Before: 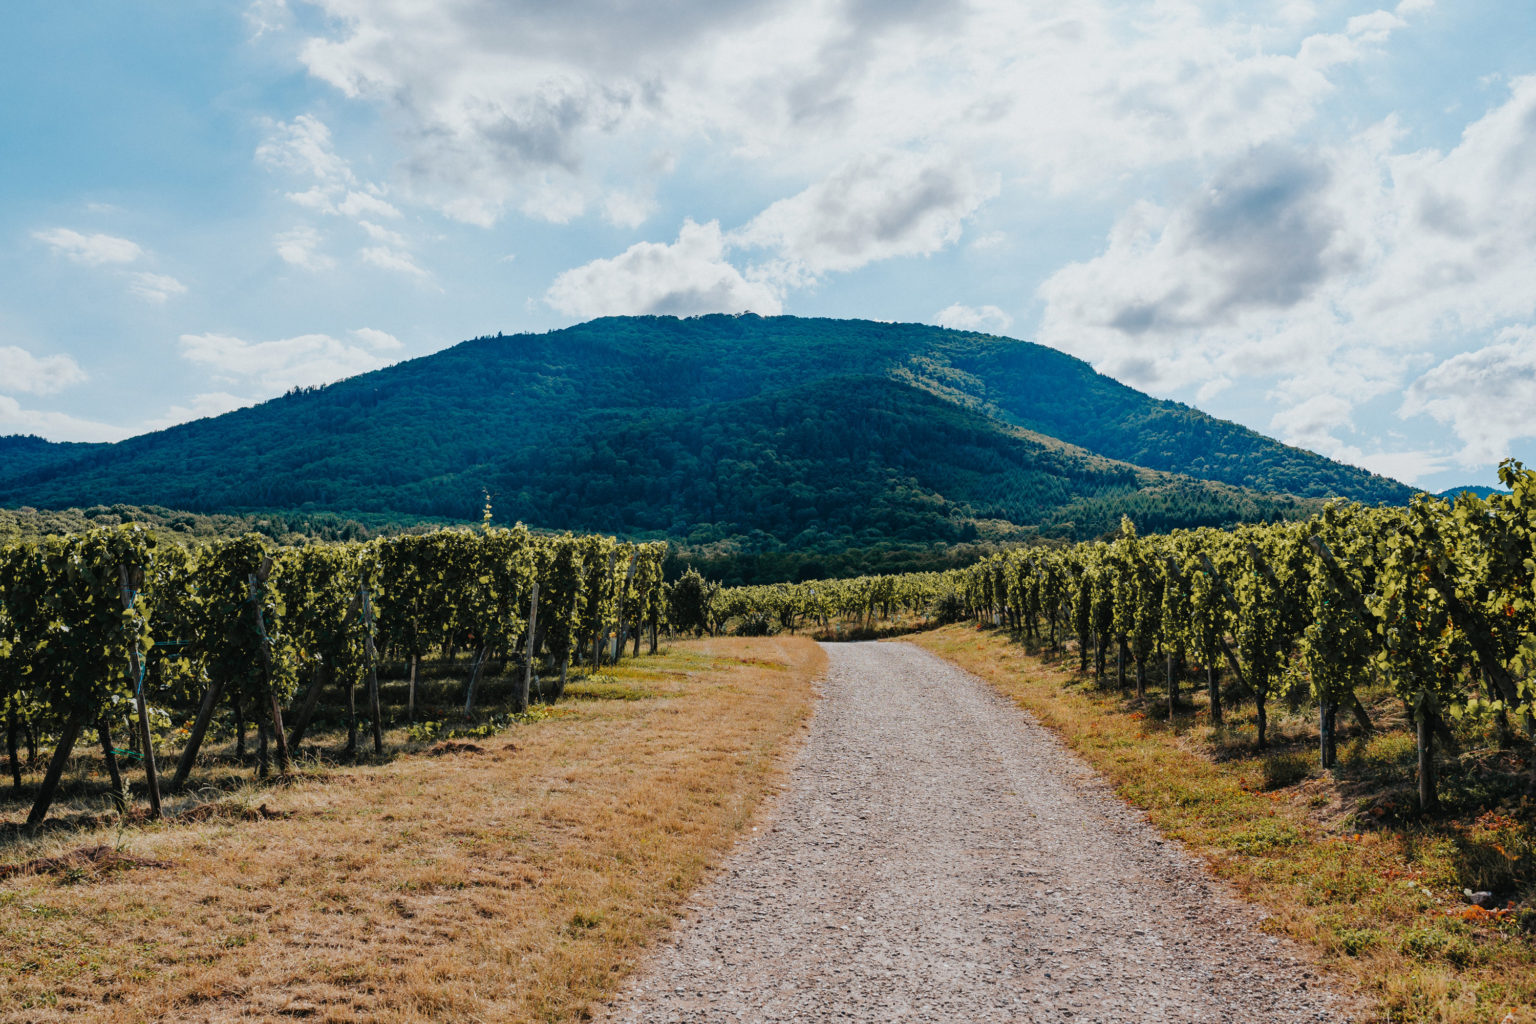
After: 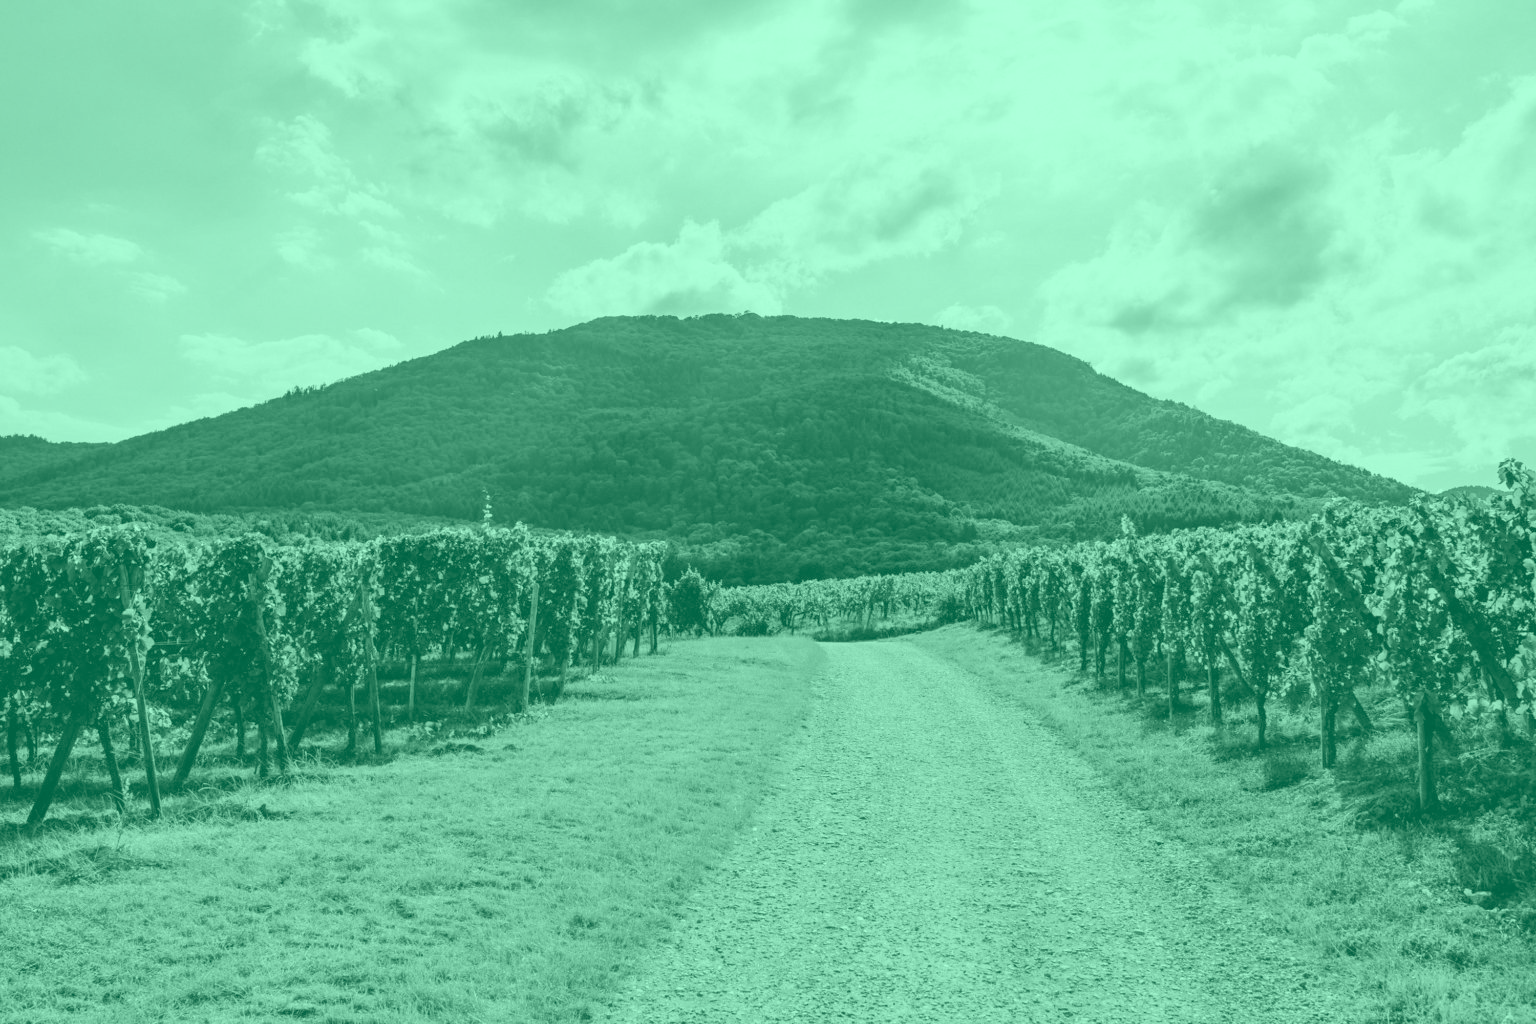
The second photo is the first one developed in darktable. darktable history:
exposure: black level correction 0.001, exposure 1 EV, compensate highlight preservation false
colorize: hue 147.6°, saturation 65%, lightness 21.64%
